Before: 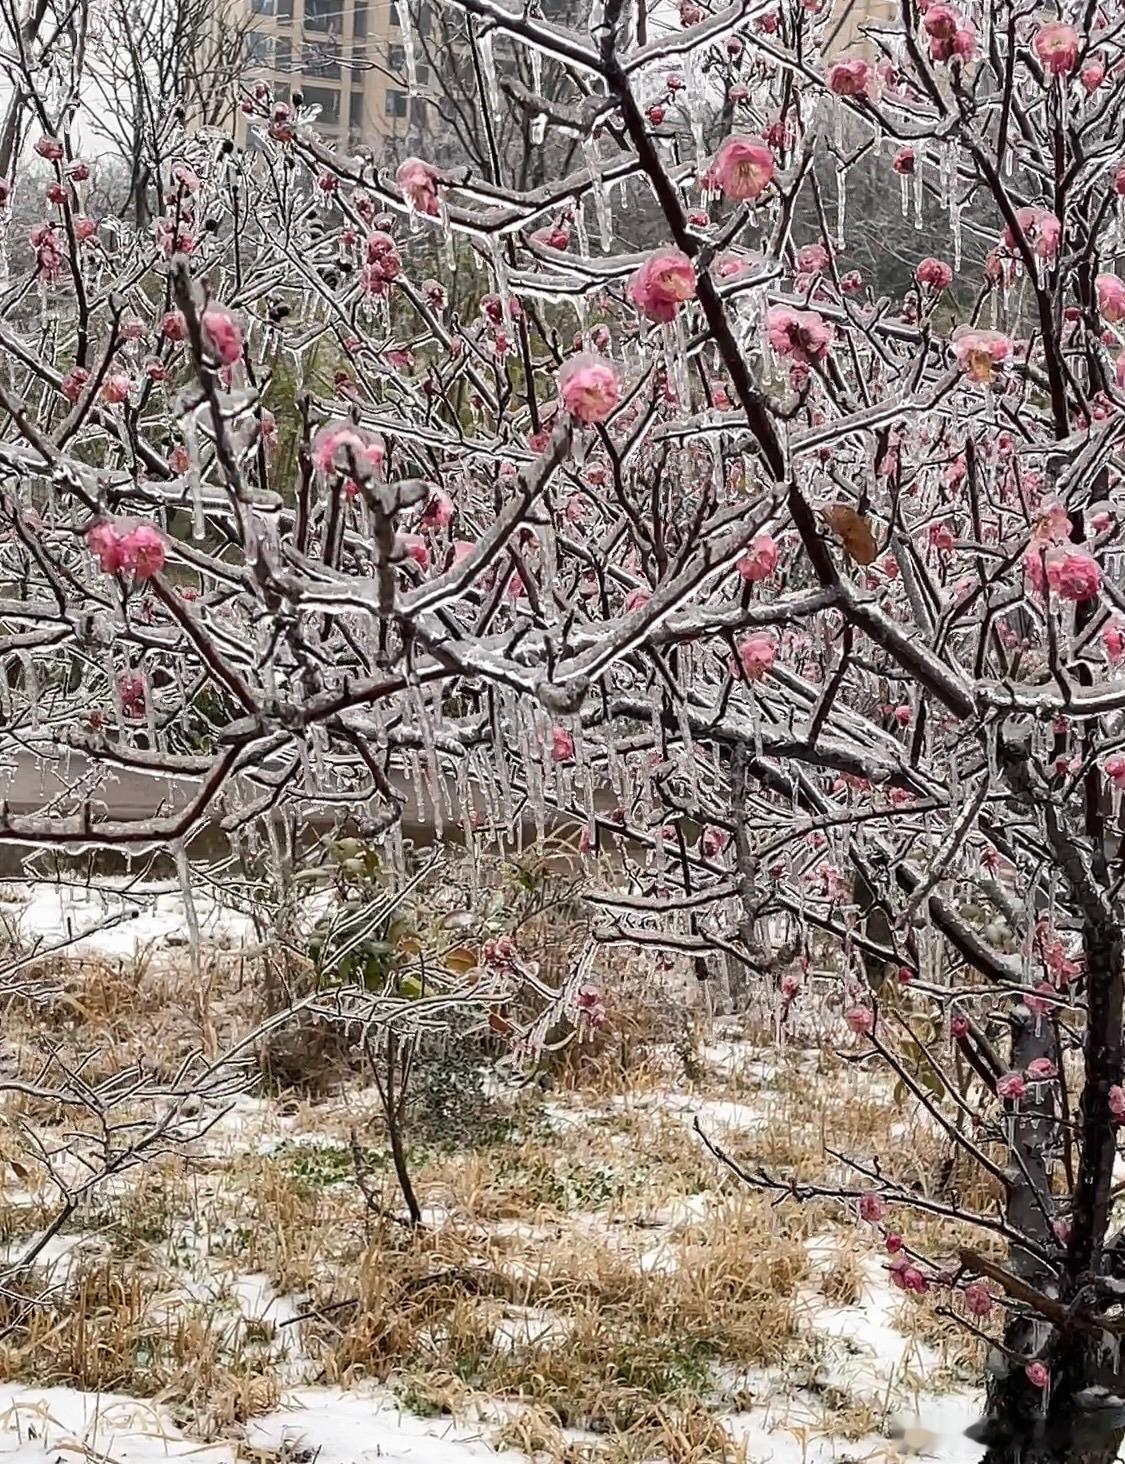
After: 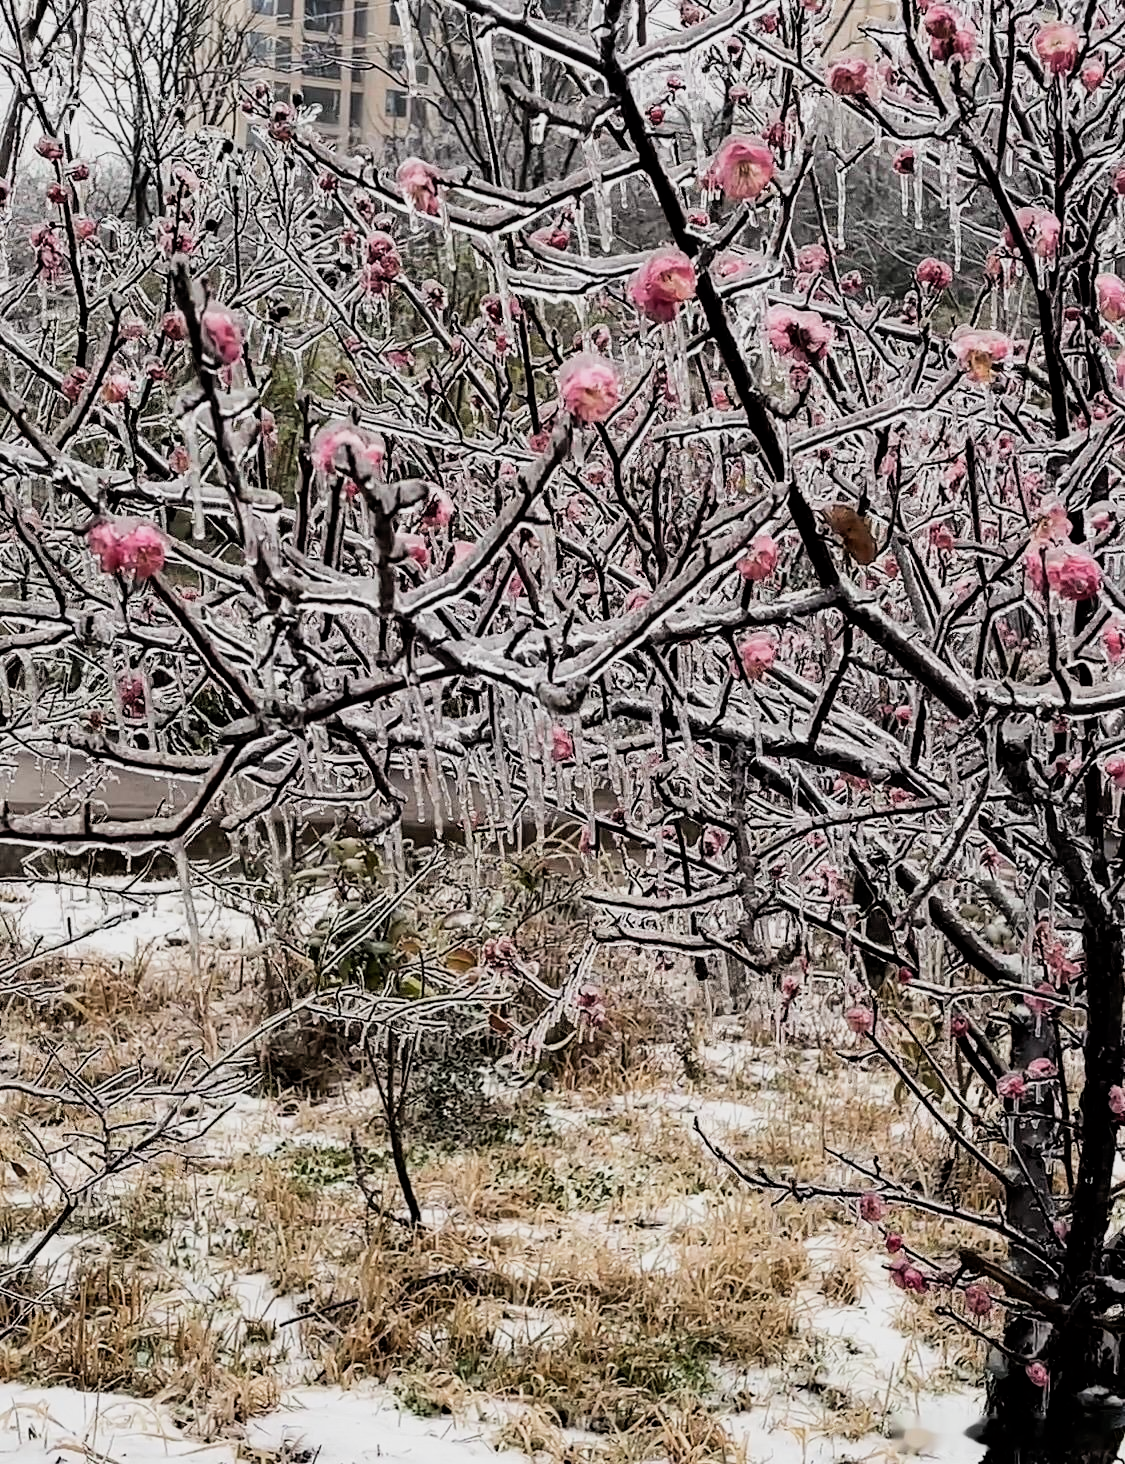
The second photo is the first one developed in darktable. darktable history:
filmic rgb: black relative exposure -5.07 EV, white relative exposure 3.52 EV, hardness 3.19, contrast 1.296, highlights saturation mix -49.99%
